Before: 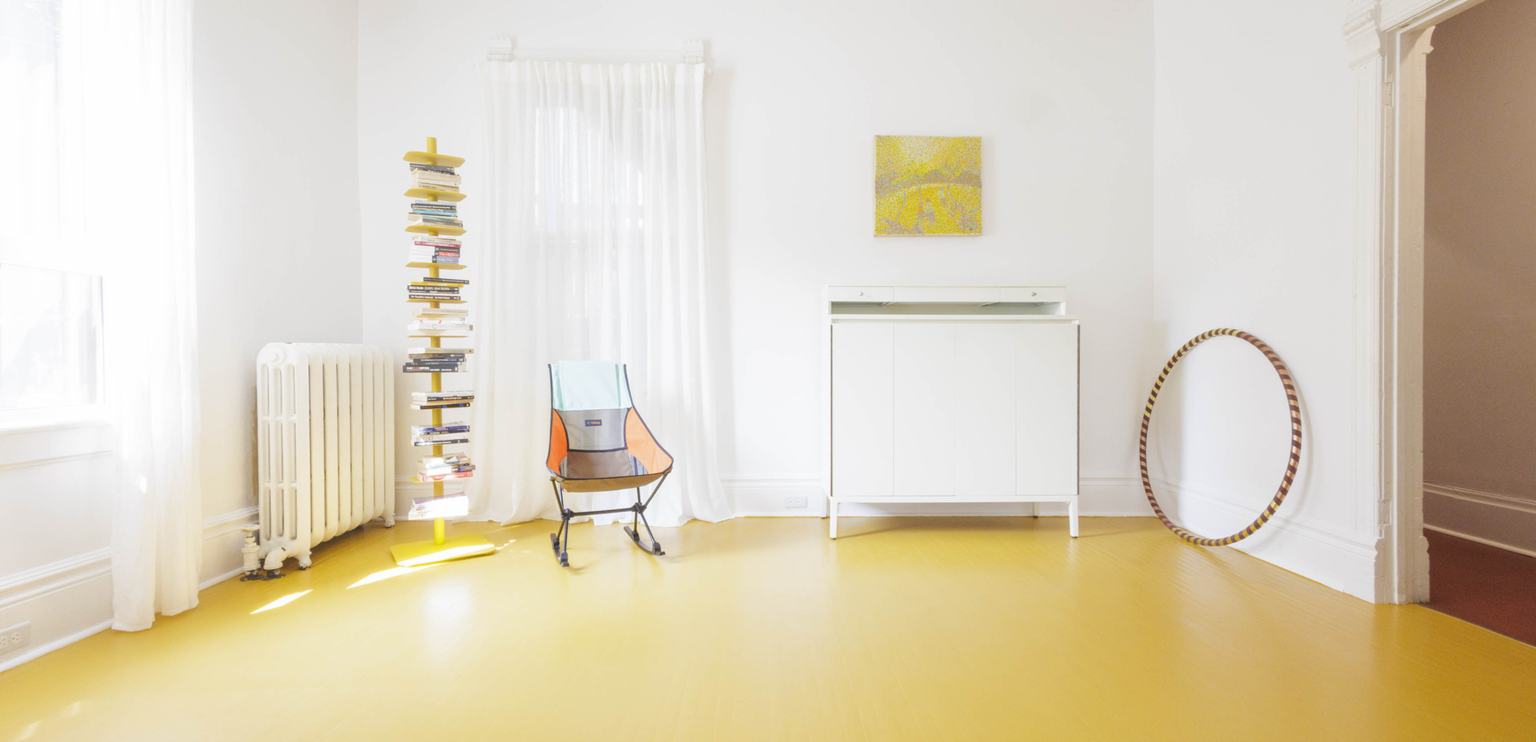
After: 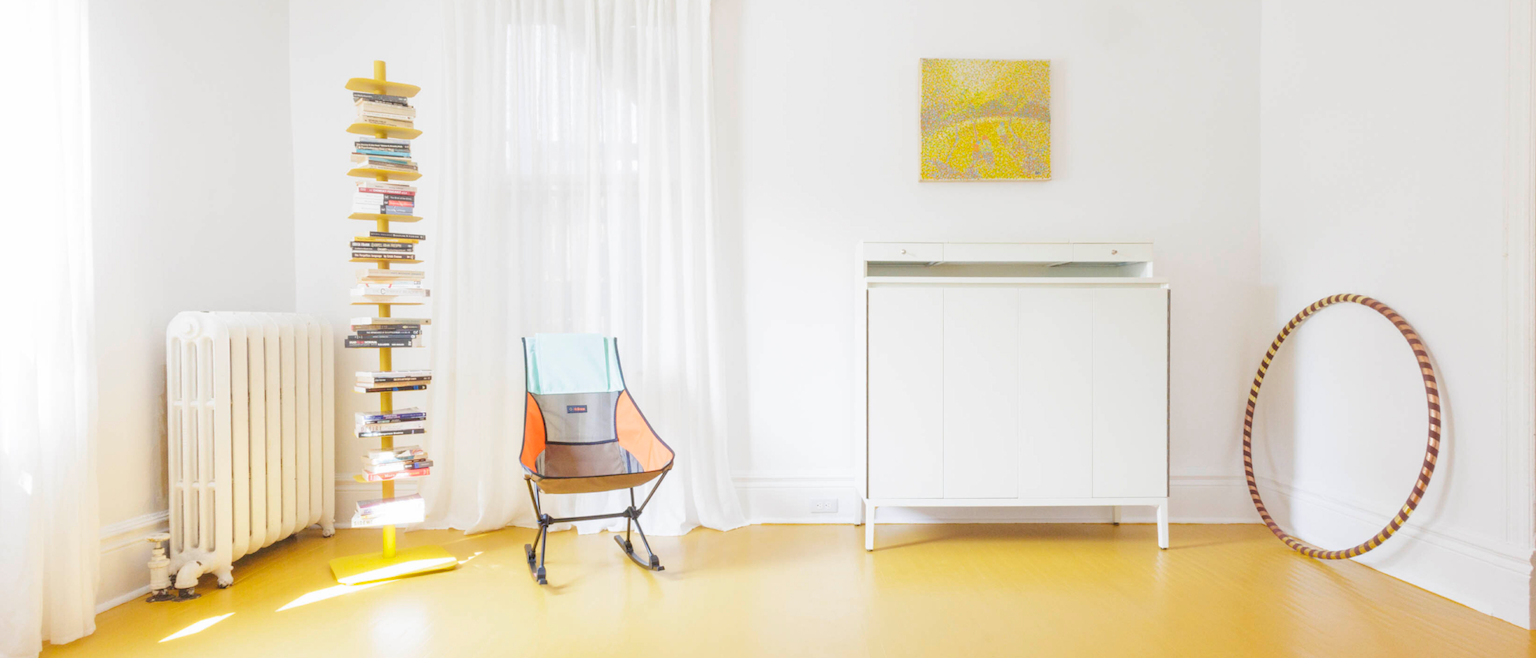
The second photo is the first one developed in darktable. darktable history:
crop: left 7.856%, top 11.836%, right 10.12%, bottom 15.387%
tone equalizer: on, module defaults
